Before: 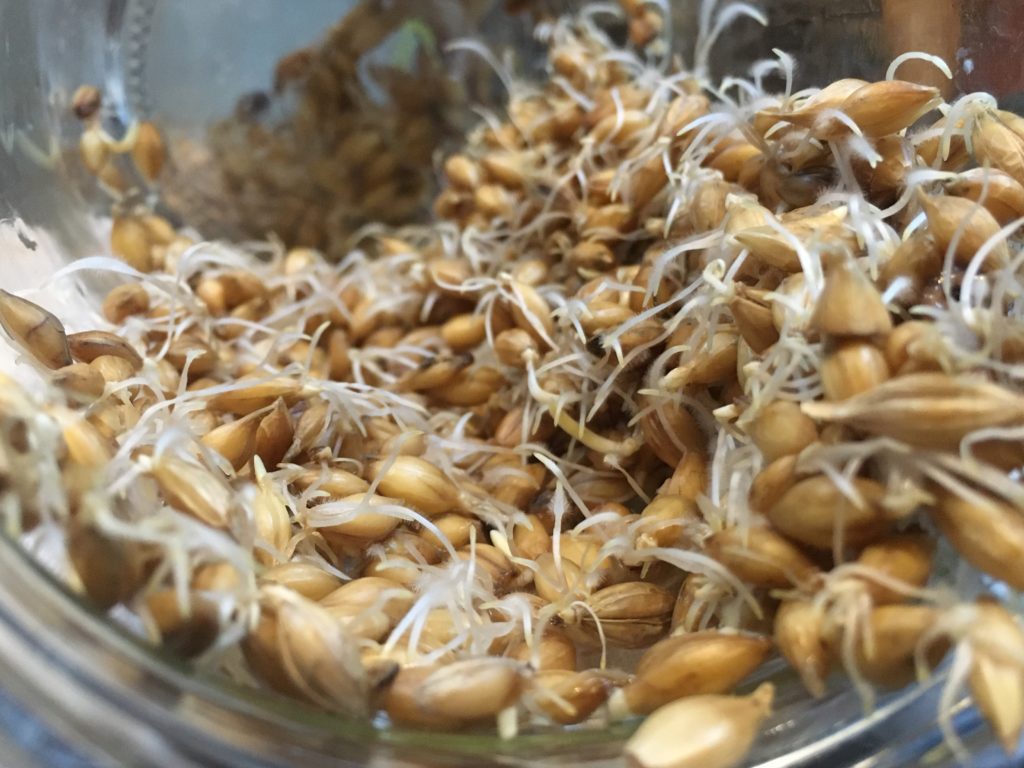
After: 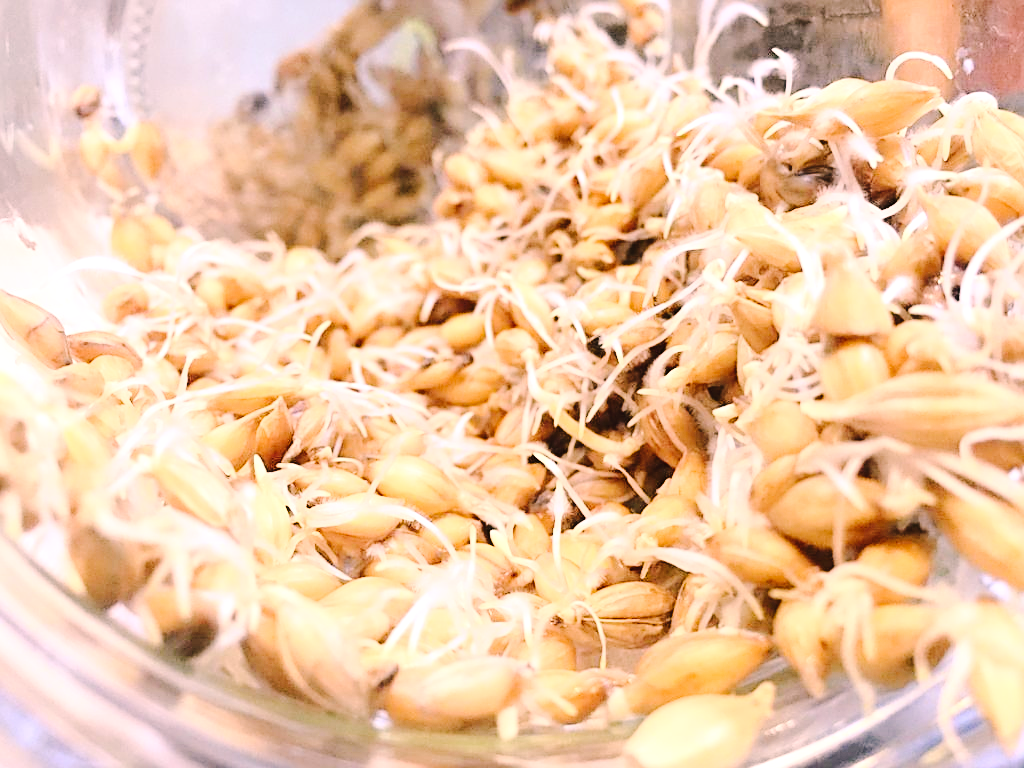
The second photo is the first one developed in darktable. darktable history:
base curve: curves: ch0 [(0, 0) (0.028, 0.03) (0.121, 0.232) (0.46, 0.748) (0.859, 0.968) (1, 1)]
sharpen: amount 0.495
tone curve: curves: ch0 [(0, 0) (0.003, 0.036) (0.011, 0.039) (0.025, 0.039) (0.044, 0.043) (0.069, 0.05) (0.1, 0.072) (0.136, 0.102) (0.177, 0.144) (0.224, 0.204) (0.277, 0.288) (0.335, 0.384) (0.399, 0.477) (0.468, 0.575) (0.543, 0.652) (0.623, 0.724) (0.709, 0.785) (0.801, 0.851) (0.898, 0.915) (1, 1)], preserve colors none
exposure: black level correction 0, exposure 0.948 EV, compensate highlight preservation false
color correction: highlights a* 14.53, highlights b* 4.85
